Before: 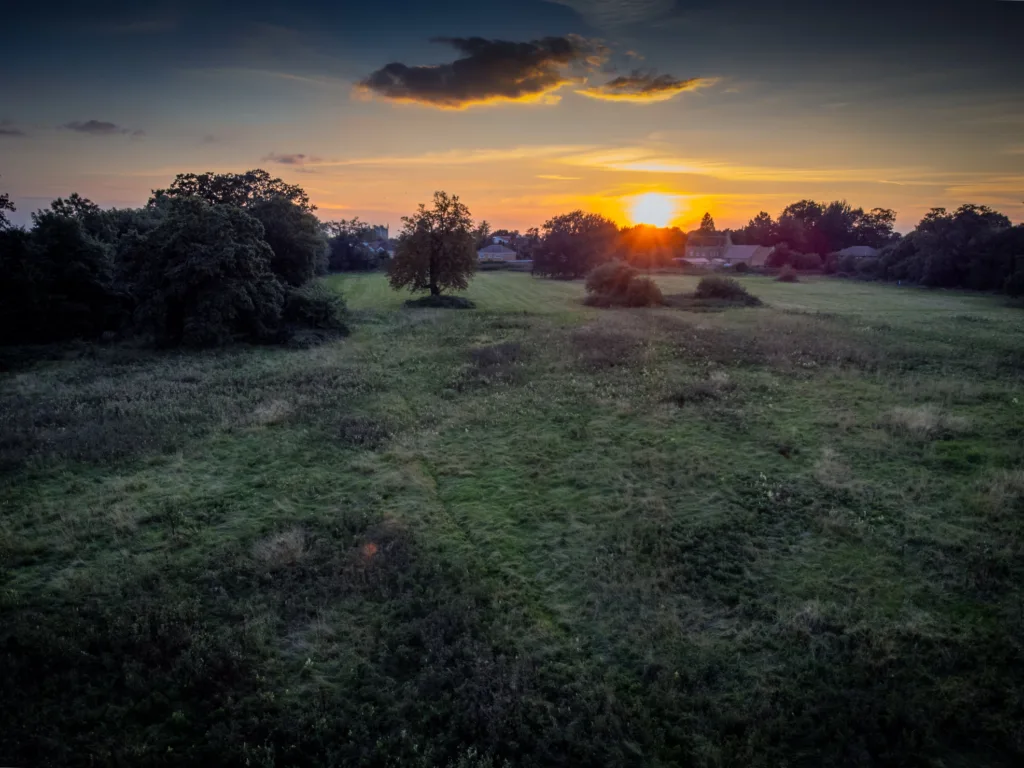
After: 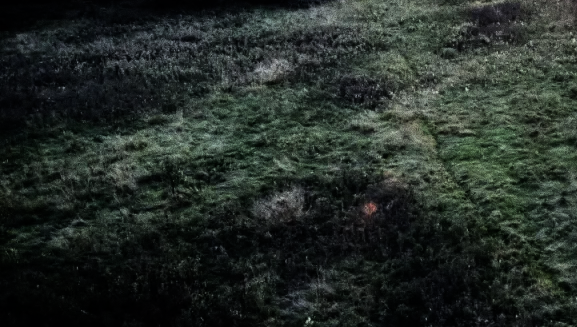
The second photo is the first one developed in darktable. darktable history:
crop: top 44.483%, right 43.593%, bottom 12.892%
grain: coarseness 0.09 ISO, strength 40%
rgb curve: curves: ch0 [(0, 0) (0.21, 0.15) (0.24, 0.21) (0.5, 0.75) (0.75, 0.96) (0.89, 0.99) (1, 1)]; ch1 [(0, 0.02) (0.21, 0.13) (0.25, 0.2) (0.5, 0.67) (0.75, 0.9) (0.89, 0.97) (1, 1)]; ch2 [(0, 0.02) (0.21, 0.13) (0.25, 0.2) (0.5, 0.67) (0.75, 0.9) (0.89, 0.97) (1, 1)], compensate middle gray true
